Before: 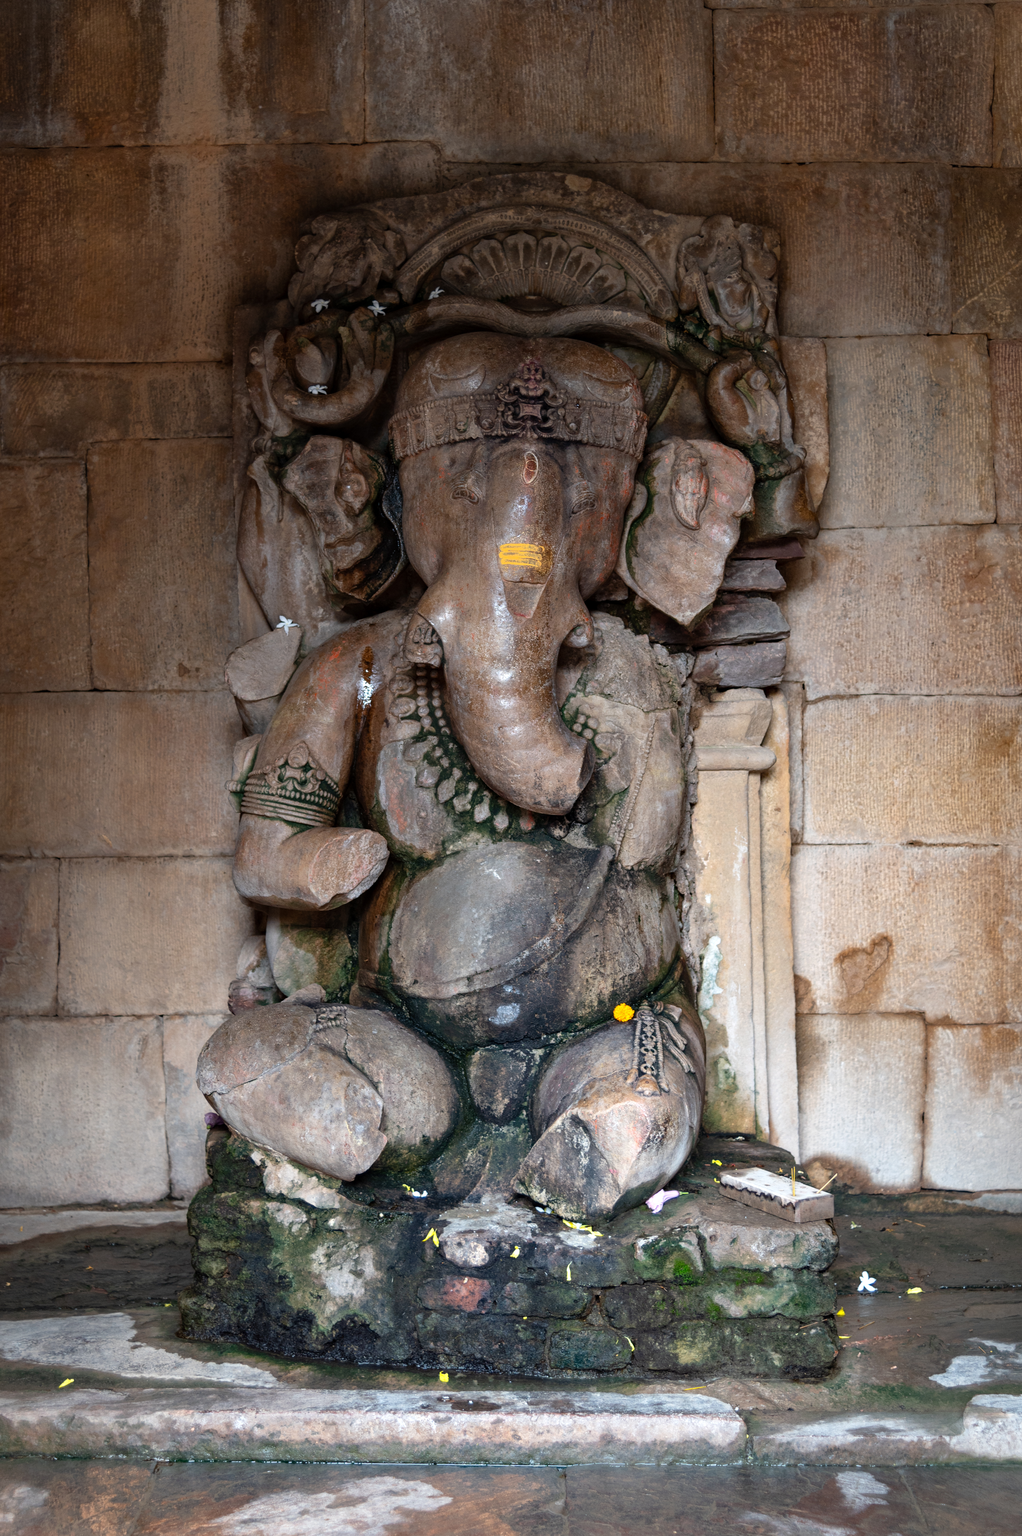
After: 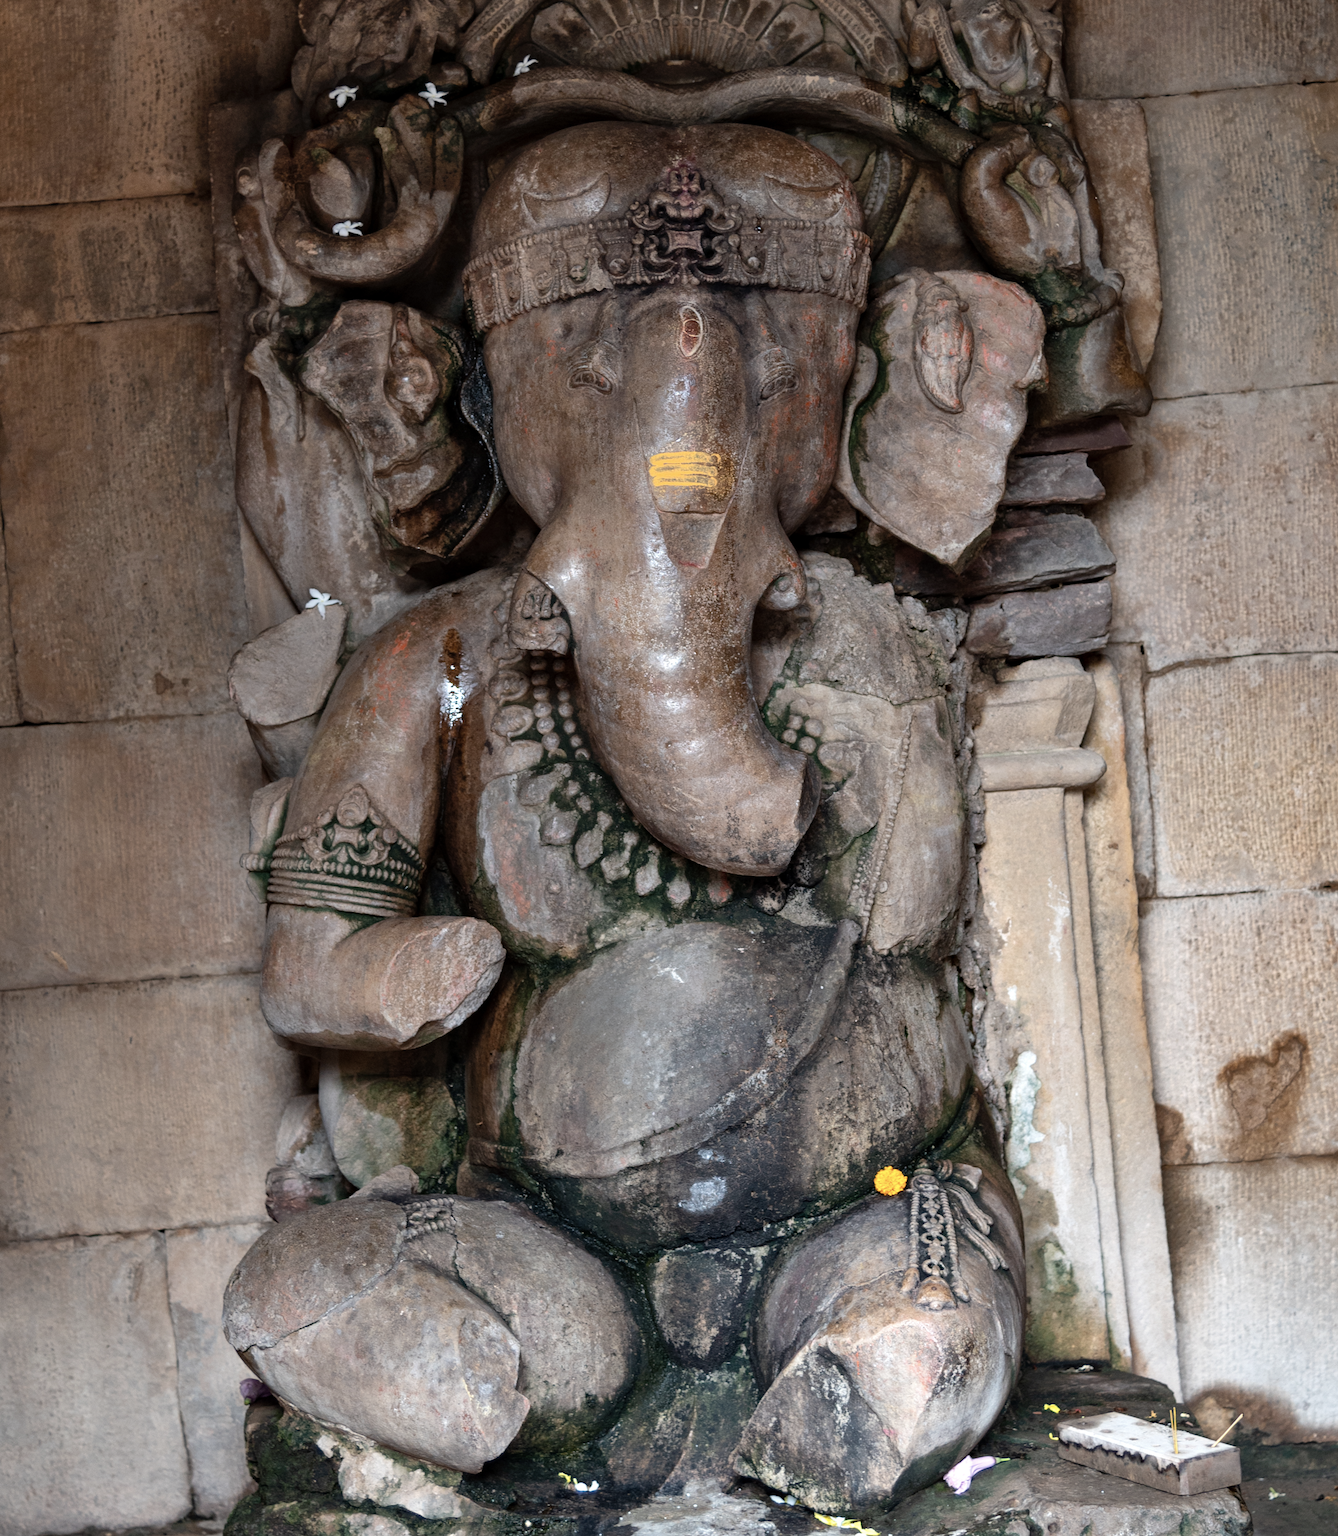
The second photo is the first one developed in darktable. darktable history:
crop: left 7.856%, top 11.836%, right 10.12%, bottom 15.387%
shadows and highlights: radius 264.75, soften with gaussian
contrast brightness saturation: contrast 0.06, brightness -0.01, saturation -0.23
rgb levels: preserve colors max RGB
rotate and perspective: rotation -3.52°, crop left 0.036, crop right 0.964, crop top 0.081, crop bottom 0.919
